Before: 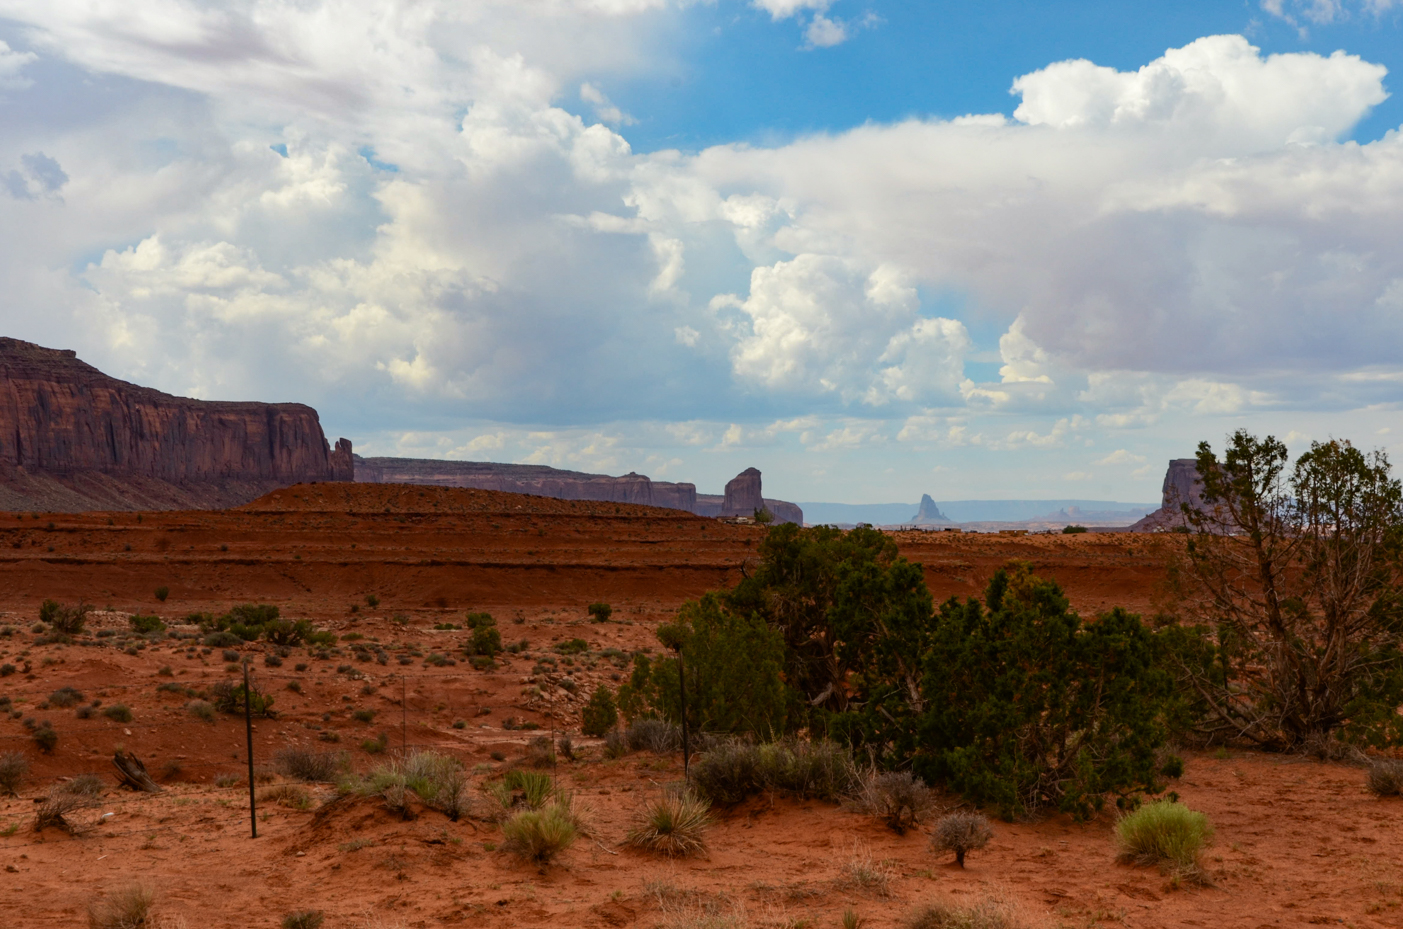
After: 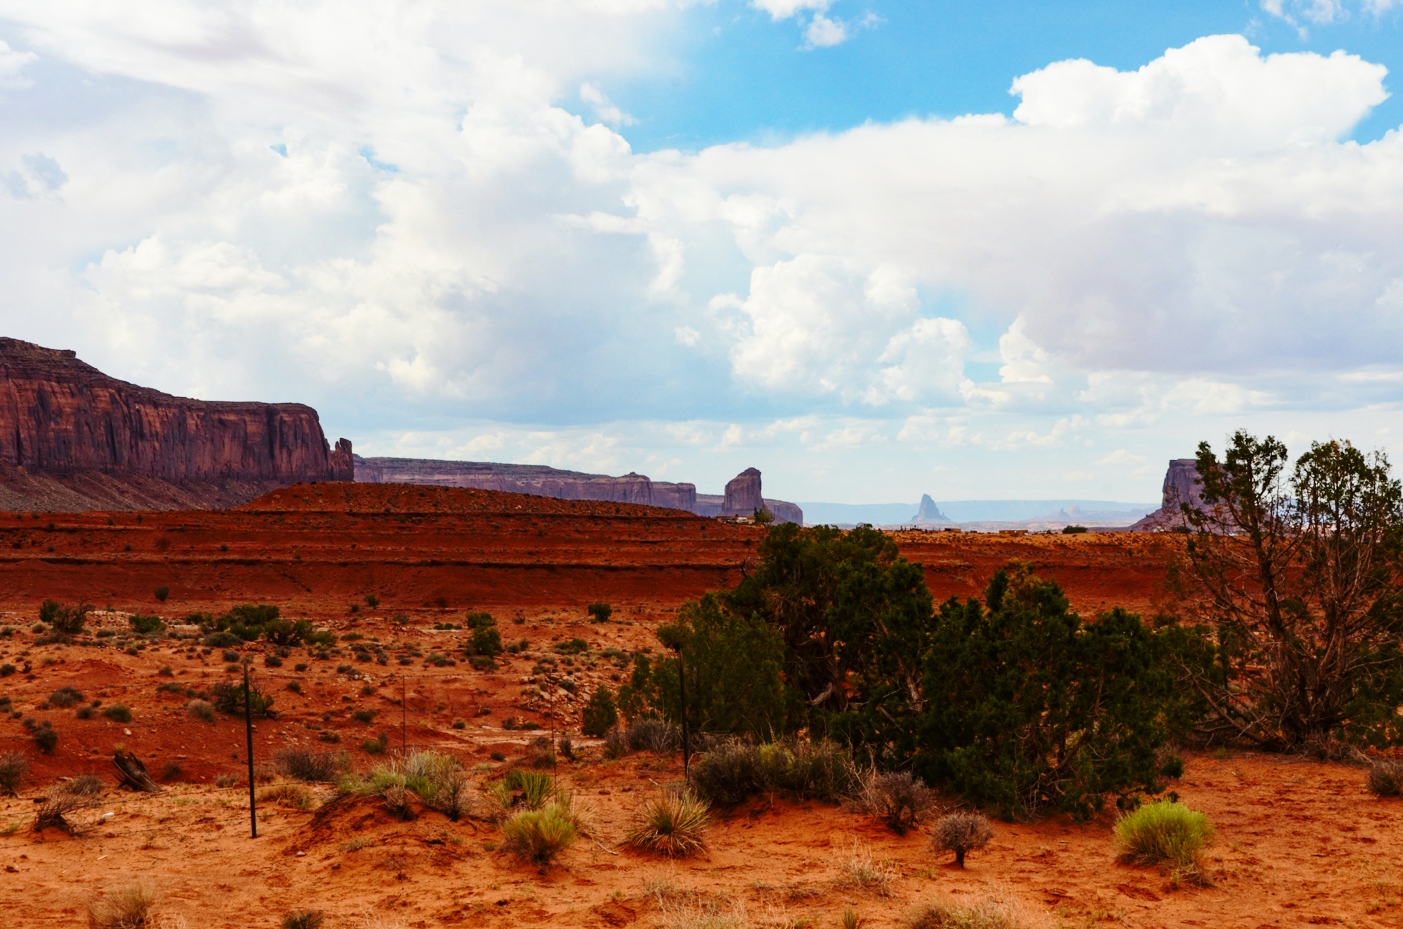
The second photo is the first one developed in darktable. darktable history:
base curve: curves: ch0 [(0, 0) (0.028, 0.03) (0.121, 0.232) (0.46, 0.748) (0.859, 0.968) (1, 1)], preserve colors none
exposure: exposure -0.11 EV, compensate highlight preservation false
